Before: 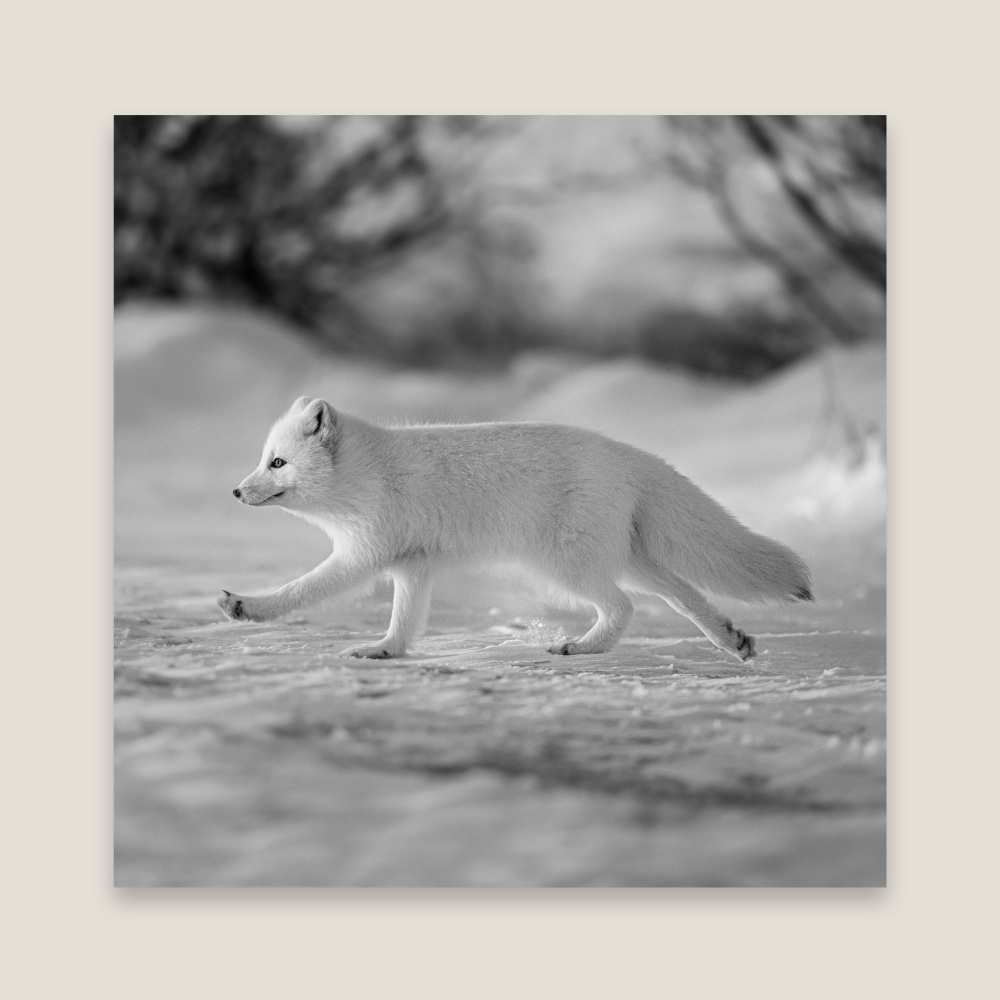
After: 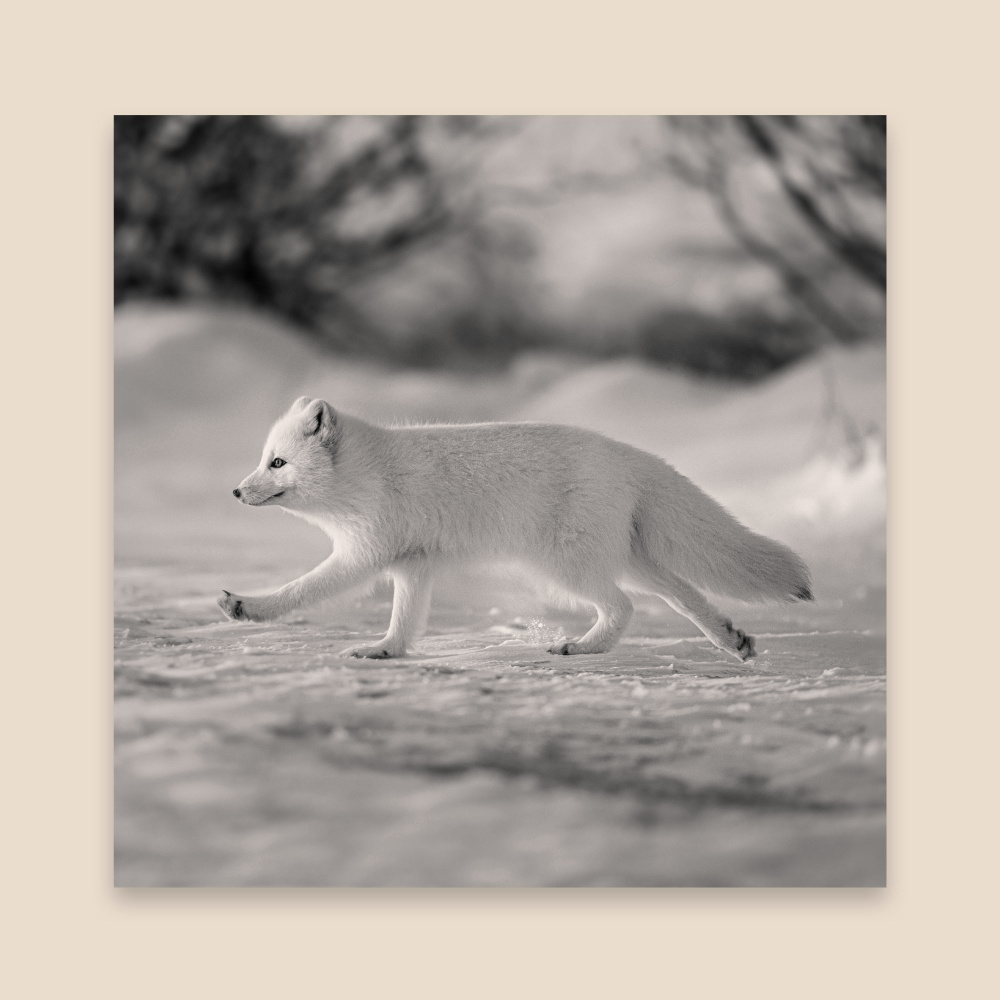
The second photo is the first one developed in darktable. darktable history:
color balance rgb: highlights gain › chroma 1.354%, highlights gain › hue 56.32°, perceptual saturation grading › global saturation 20%
